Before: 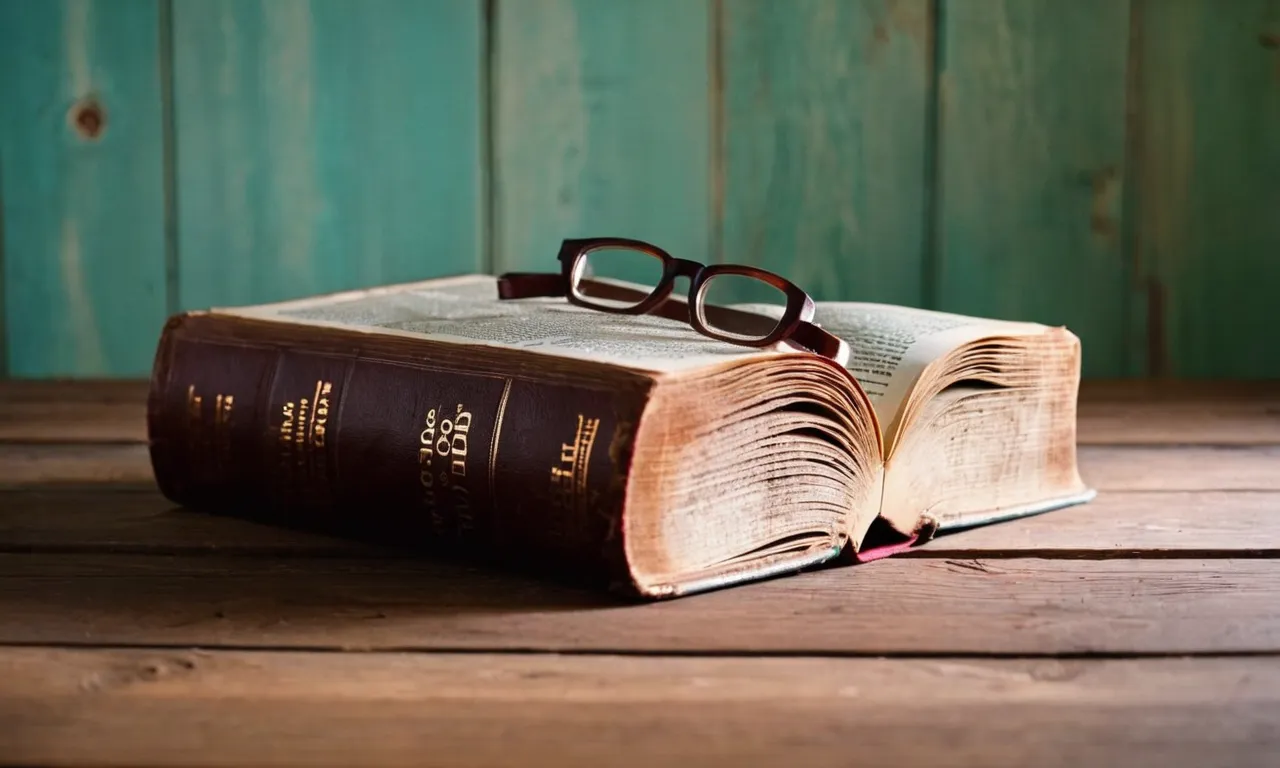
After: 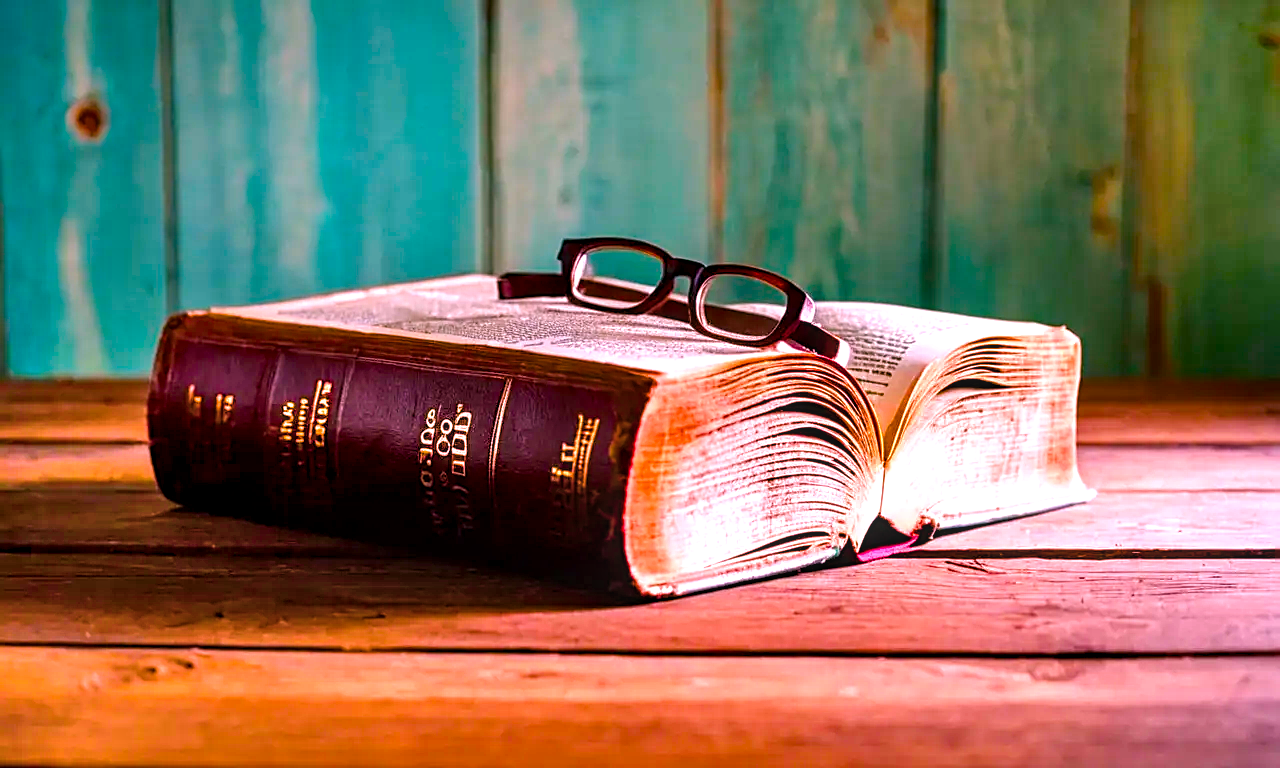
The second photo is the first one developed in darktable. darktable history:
white balance: red 1.188, blue 1.11
color balance rgb: linear chroma grading › shadows 10%, linear chroma grading › highlights 10%, linear chroma grading › global chroma 15%, linear chroma grading › mid-tones 15%, perceptual saturation grading › global saturation 40%, perceptual saturation grading › highlights -25%, perceptual saturation grading › mid-tones 35%, perceptual saturation grading › shadows 35%, perceptual brilliance grading › global brilliance 11.29%, global vibrance 11.29%
local contrast: detail 150%
sharpen: on, module defaults
shadows and highlights: shadows 75, highlights -25, soften with gaussian
